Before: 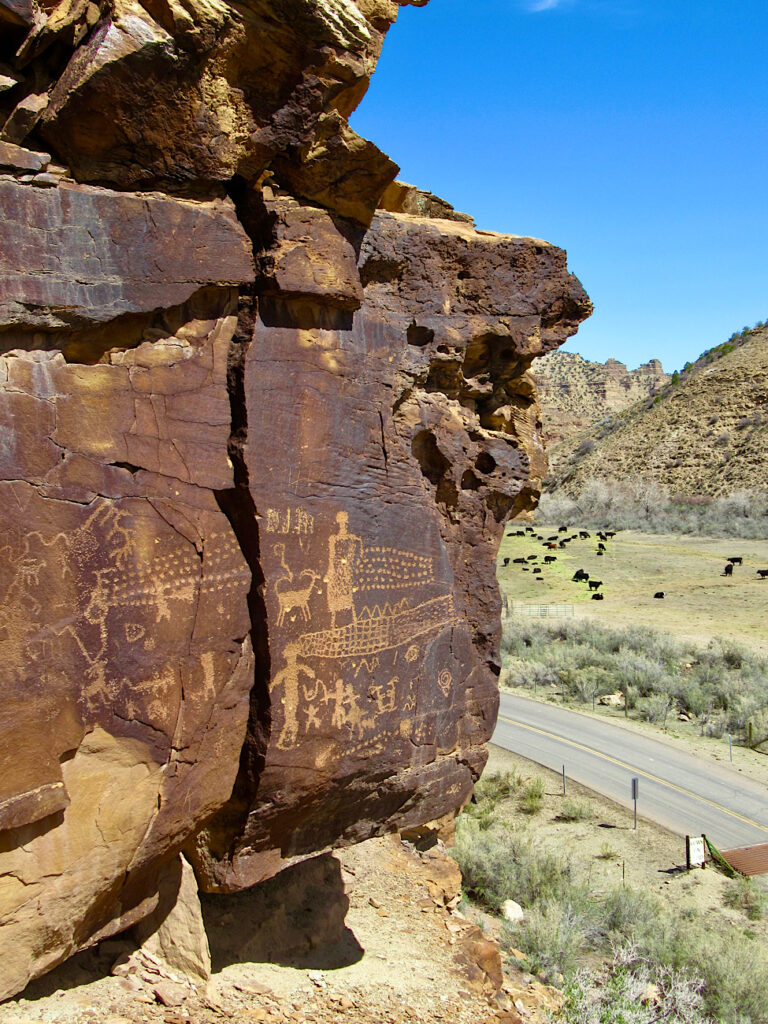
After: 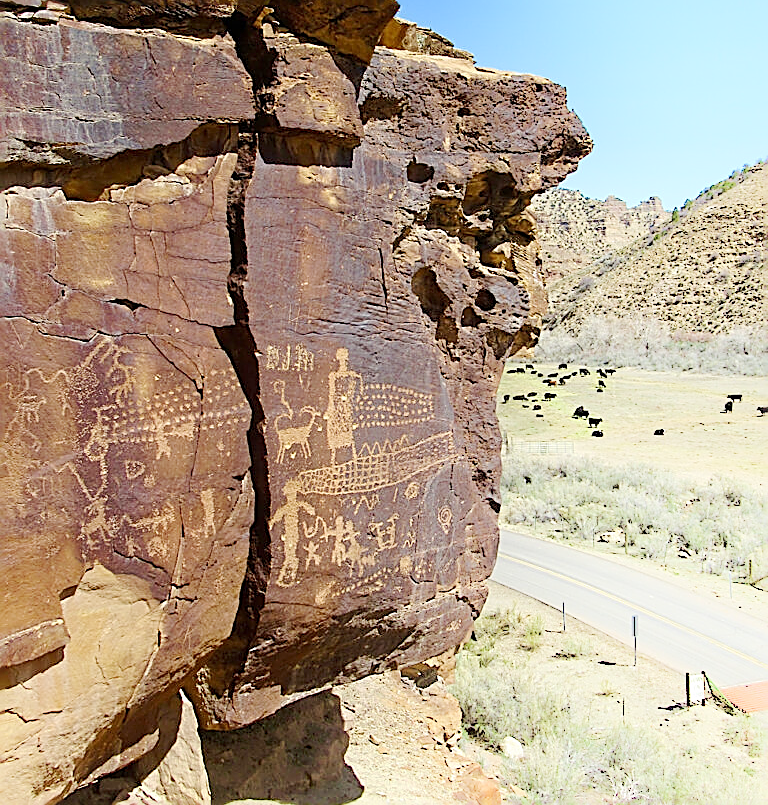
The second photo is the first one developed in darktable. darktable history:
base curve: curves: ch0 [(0, 0) (0.158, 0.273) (0.879, 0.895) (1, 1)], preserve colors none
shadows and highlights: shadows -21.47, highlights 99.43, soften with gaussian
sharpen: radius 1.732, amount 1.28
crop and rotate: top 15.979%, bottom 5.392%
